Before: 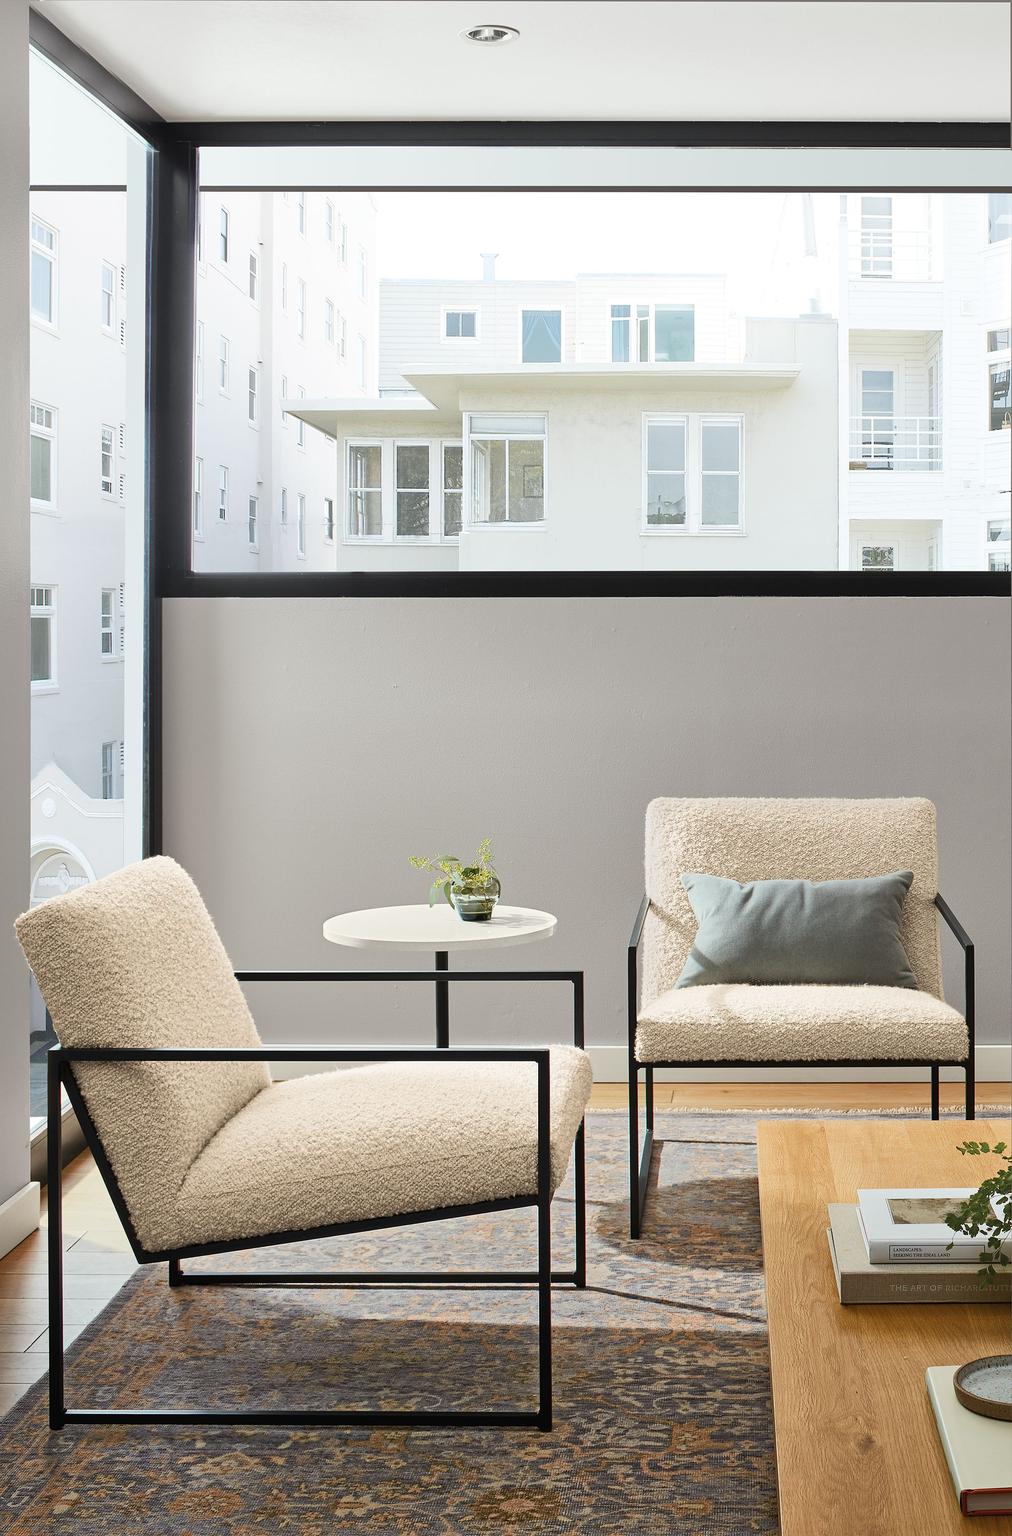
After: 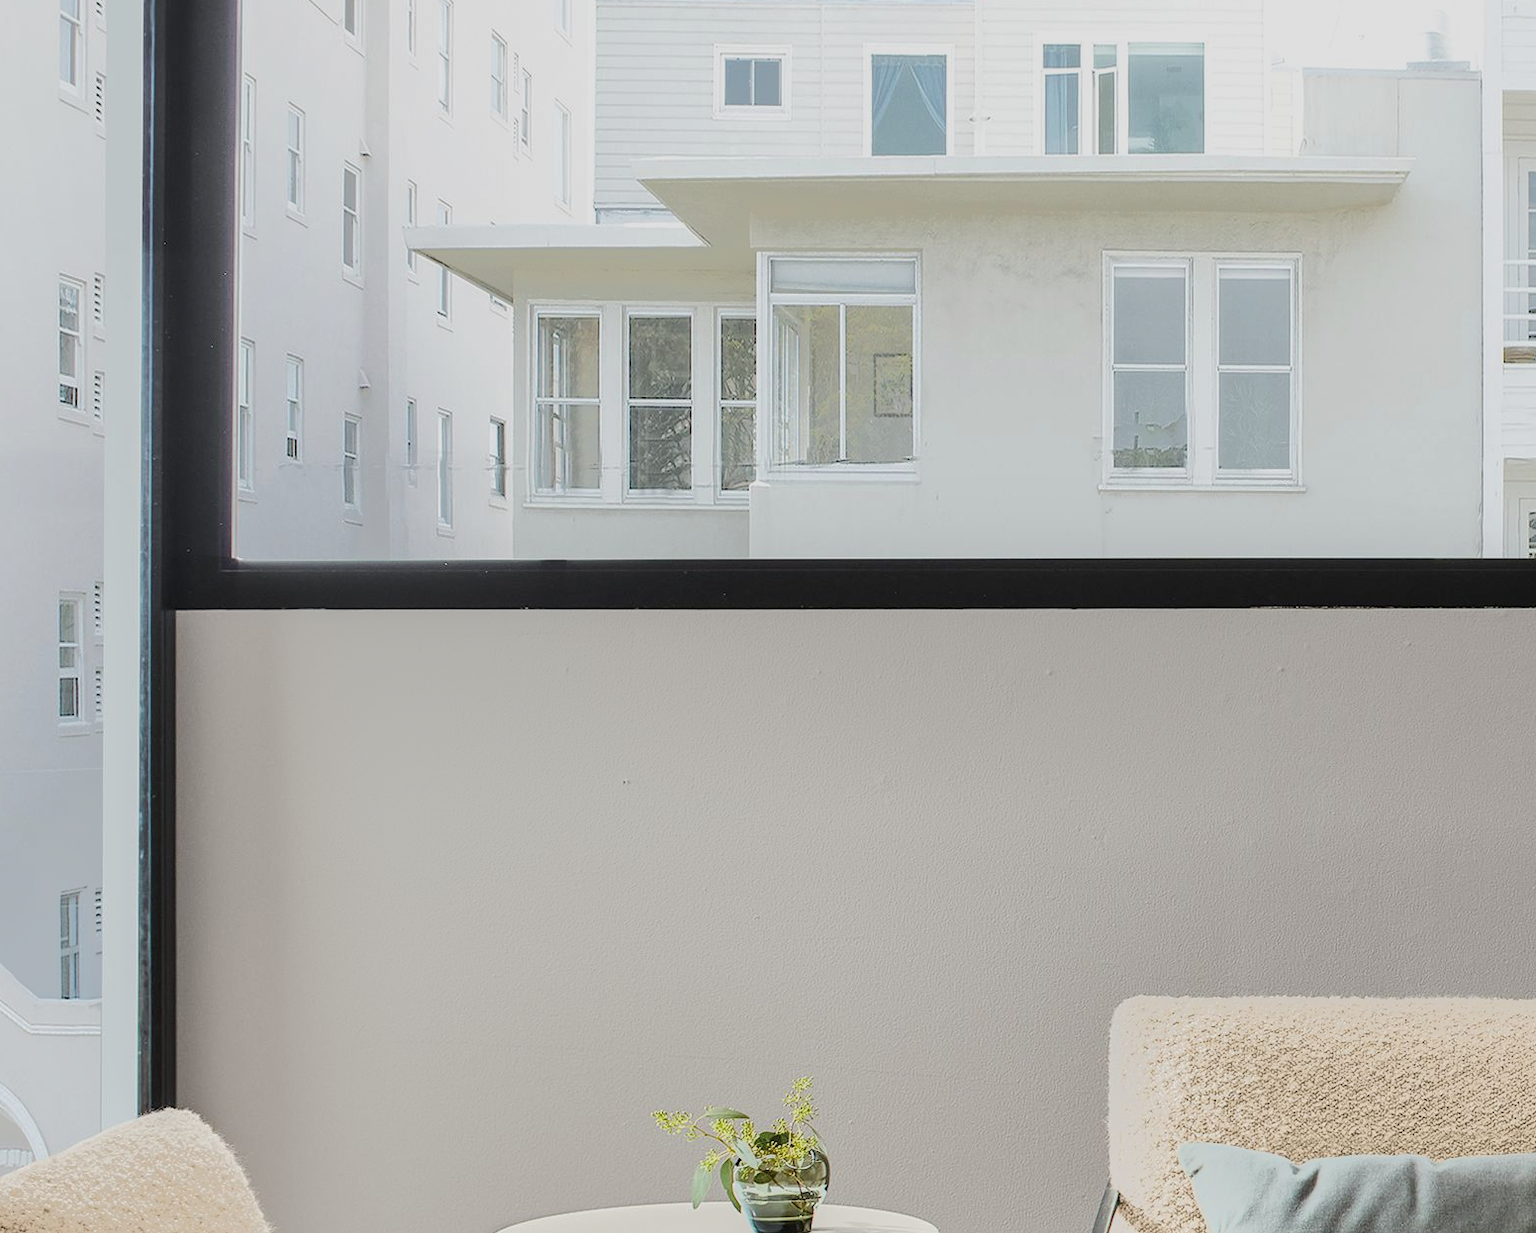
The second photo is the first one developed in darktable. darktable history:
local contrast: on, module defaults
crop: left 7.036%, top 18.398%, right 14.379%, bottom 40.043%
tone equalizer: -7 EV -0.63 EV, -6 EV 1 EV, -5 EV -0.45 EV, -4 EV 0.43 EV, -3 EV 0.41 EV, -2 EV 0.15 EV, -1 EV -0.15 EV, +0 EV -0.39 EV, smoothing diameter 25%, edges refinement/feathering 10, preserve details guided filter
